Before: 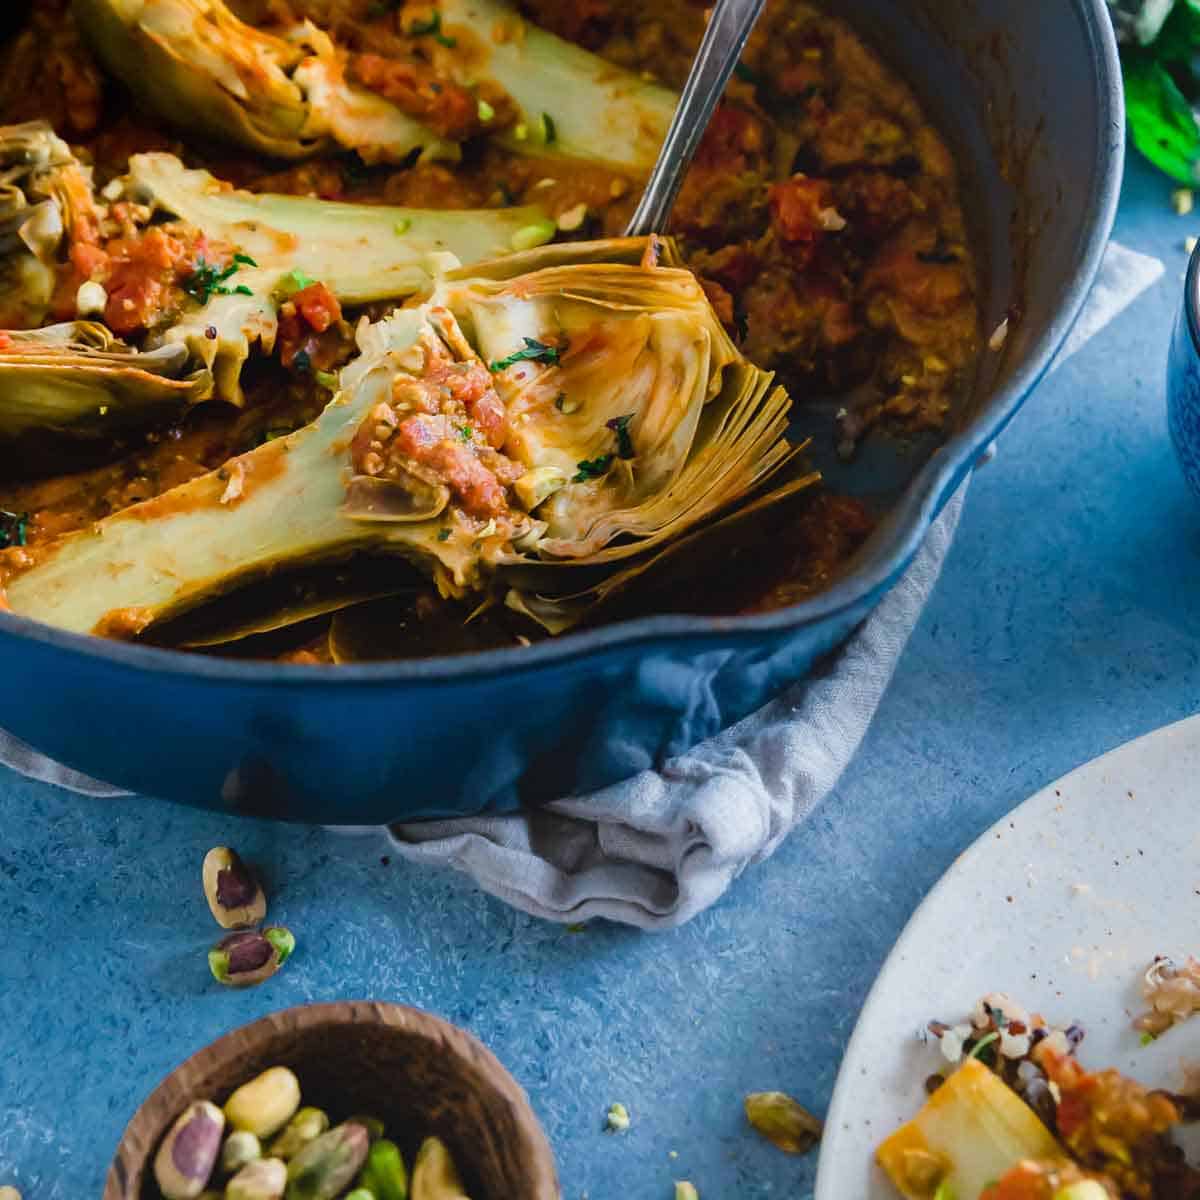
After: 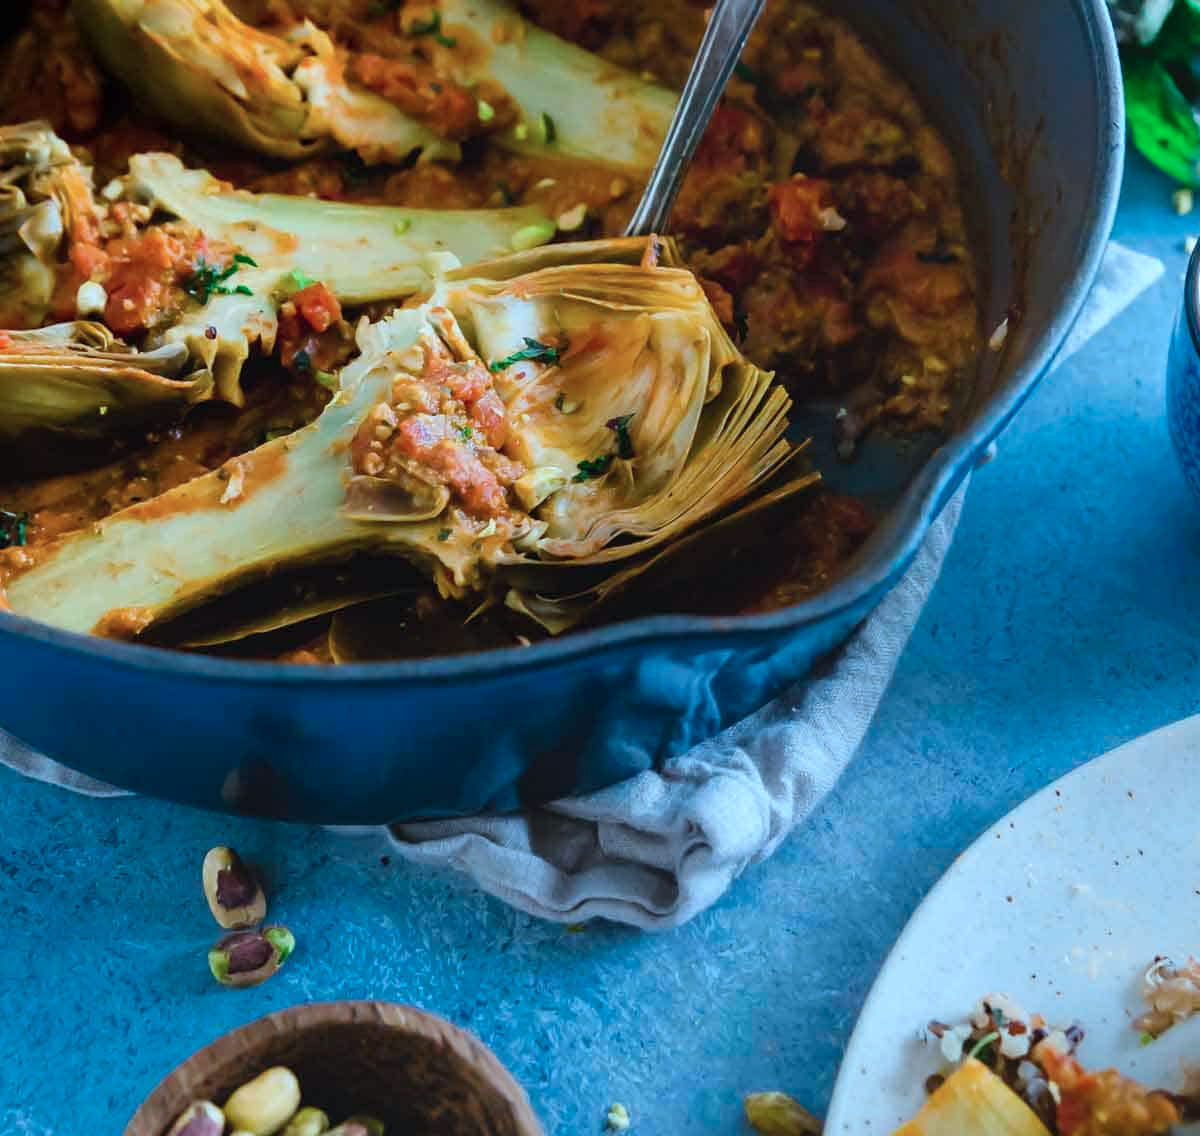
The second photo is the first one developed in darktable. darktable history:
color correction: highlights a* -10.53, highlights b* -19.16
crop and rotate: top 0.004%, bottom 5.277%
